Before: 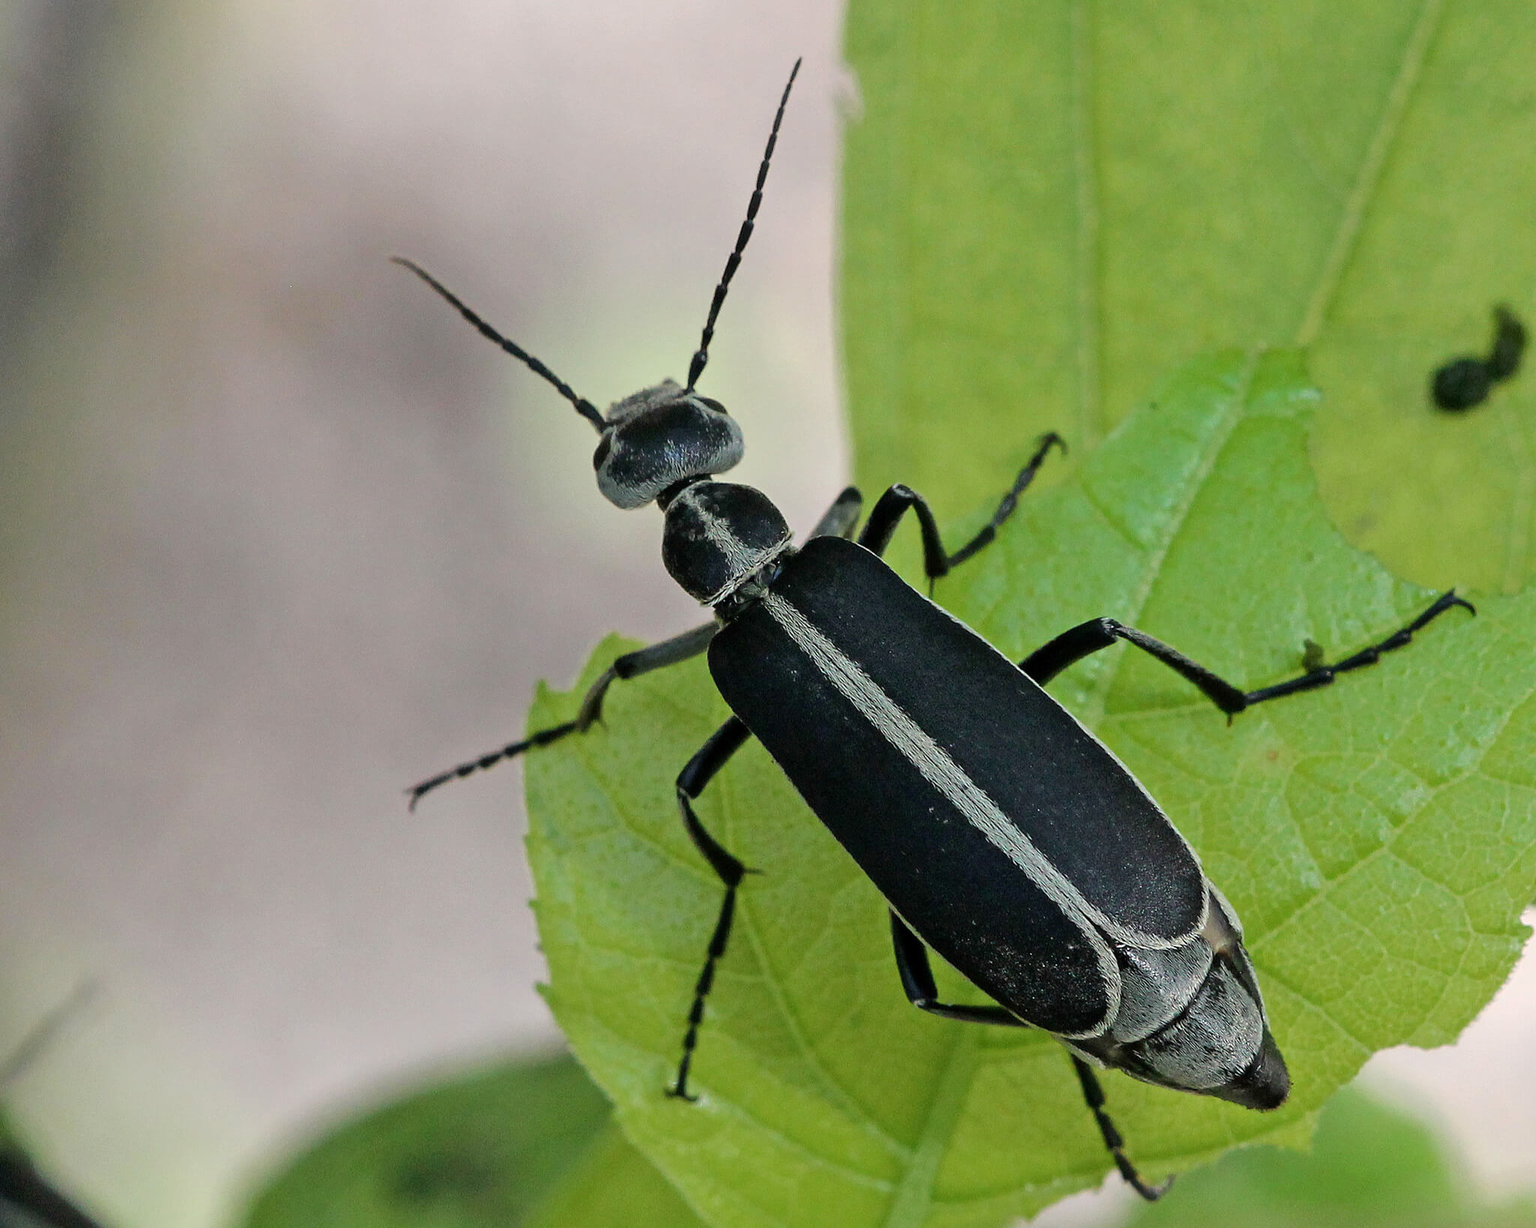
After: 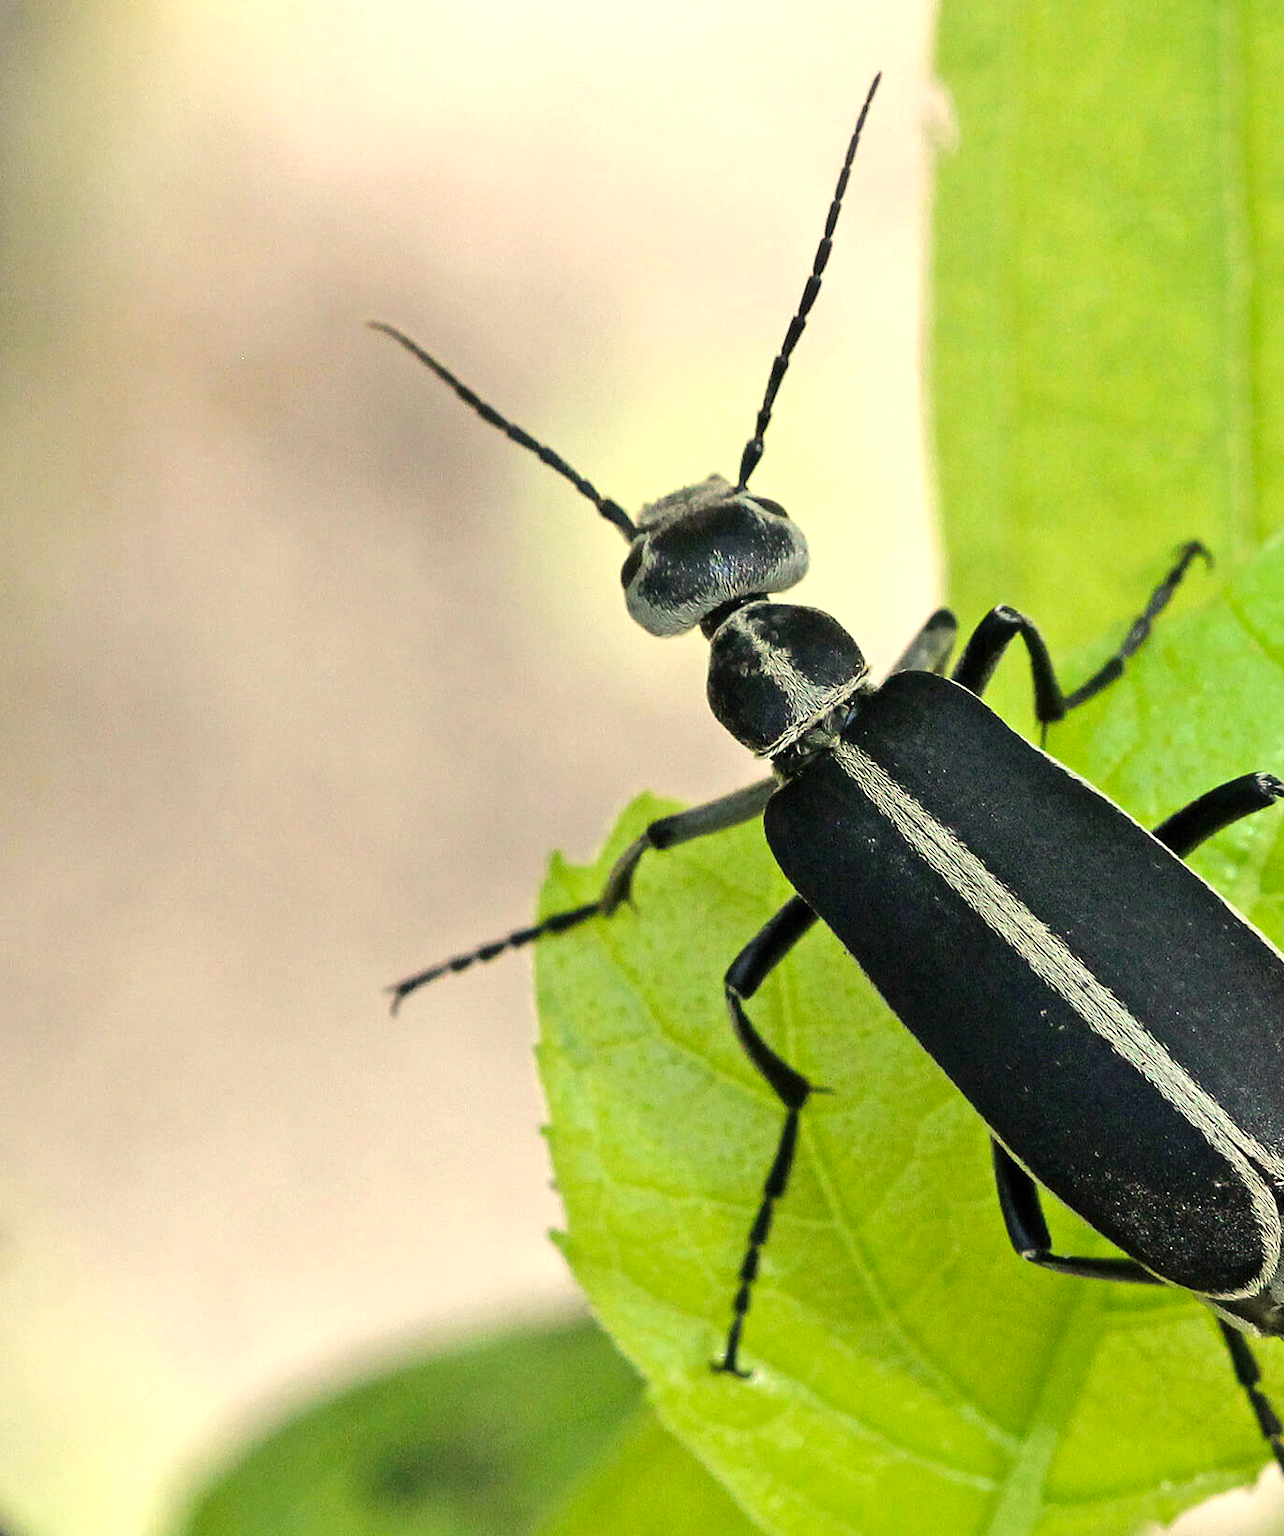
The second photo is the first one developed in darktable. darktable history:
exposure: black level correction 0, exposure 0.881 EV, compensate highlight preservation false
crop and rotate: left 6.33%, right 26.772%
color correction: highlights a* 1.43, highlights b* 17.35
